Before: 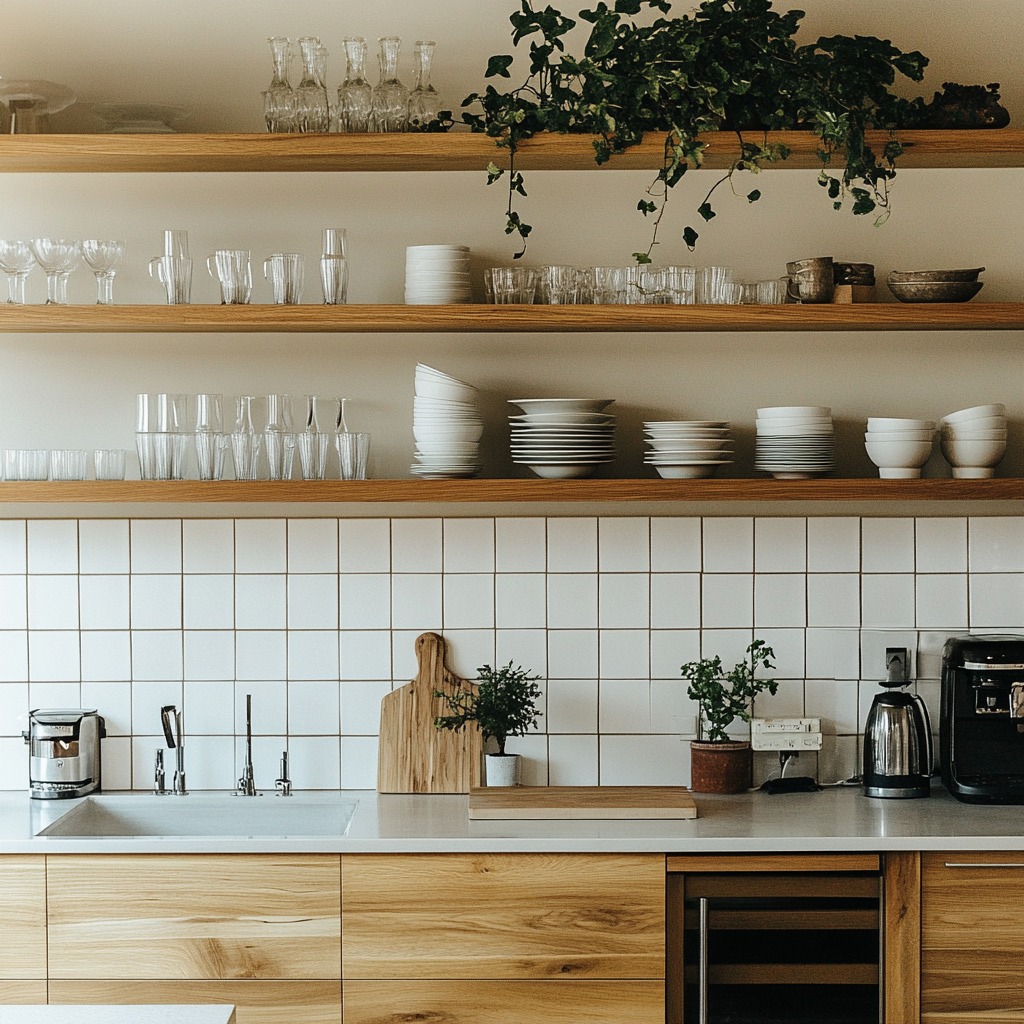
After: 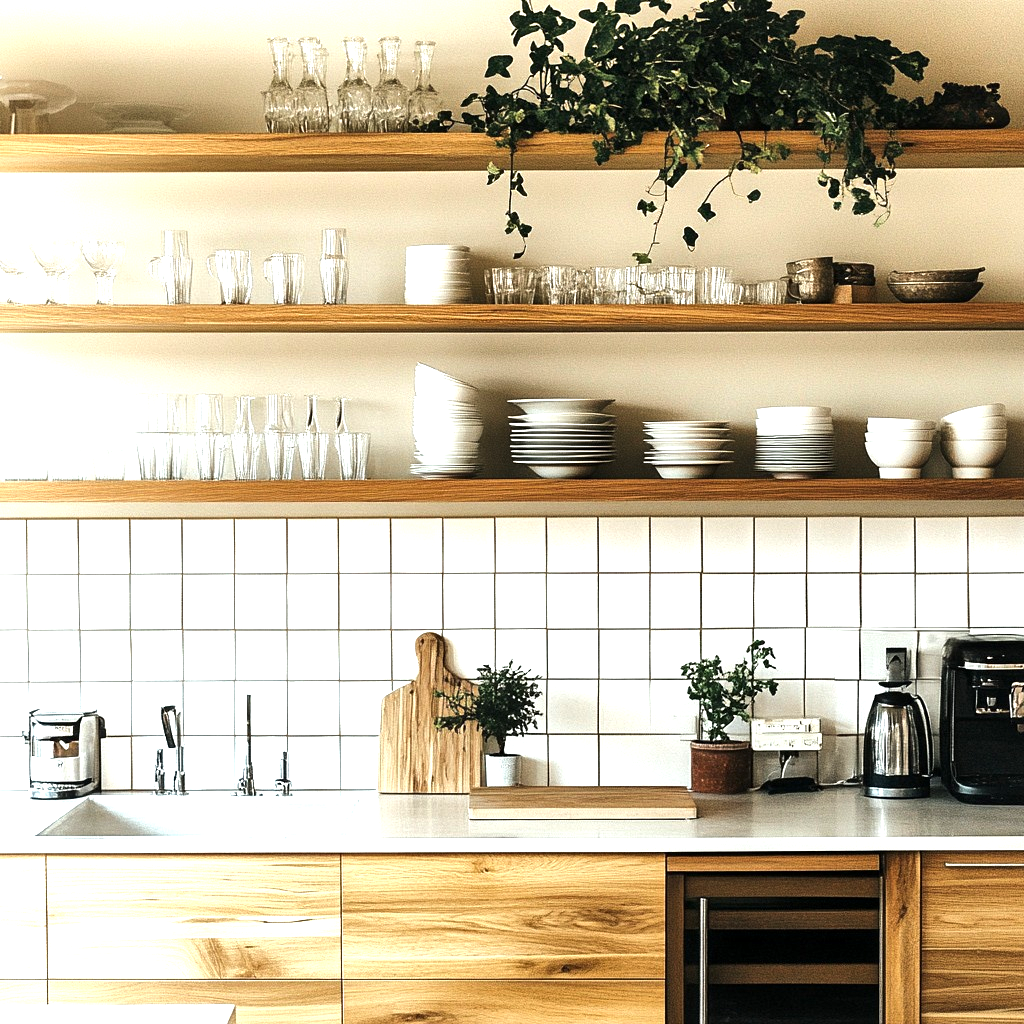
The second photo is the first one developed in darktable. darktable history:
tone equalizer: -8 EV -0.417 EV, -7 EV -0.389 EV, -6 EV -0.333 EV, -5 EV -0.222 EV, -3 EV 0.222 EV, -2 EV 0.333 EV, -1 EV 0.389 EV, +0 EV 0.417 EV, edges refinement/feathering 500, mask exposure compensation -1.57 EV, preserve details no
exposure: black level correction 0, exposure 0.9 EV, compensate exposure bias true, compensate highlight preservation false
local contrast: mode bilateral grid, contrast 20, coarseness 50, detail 140%, midtone range 0.2
